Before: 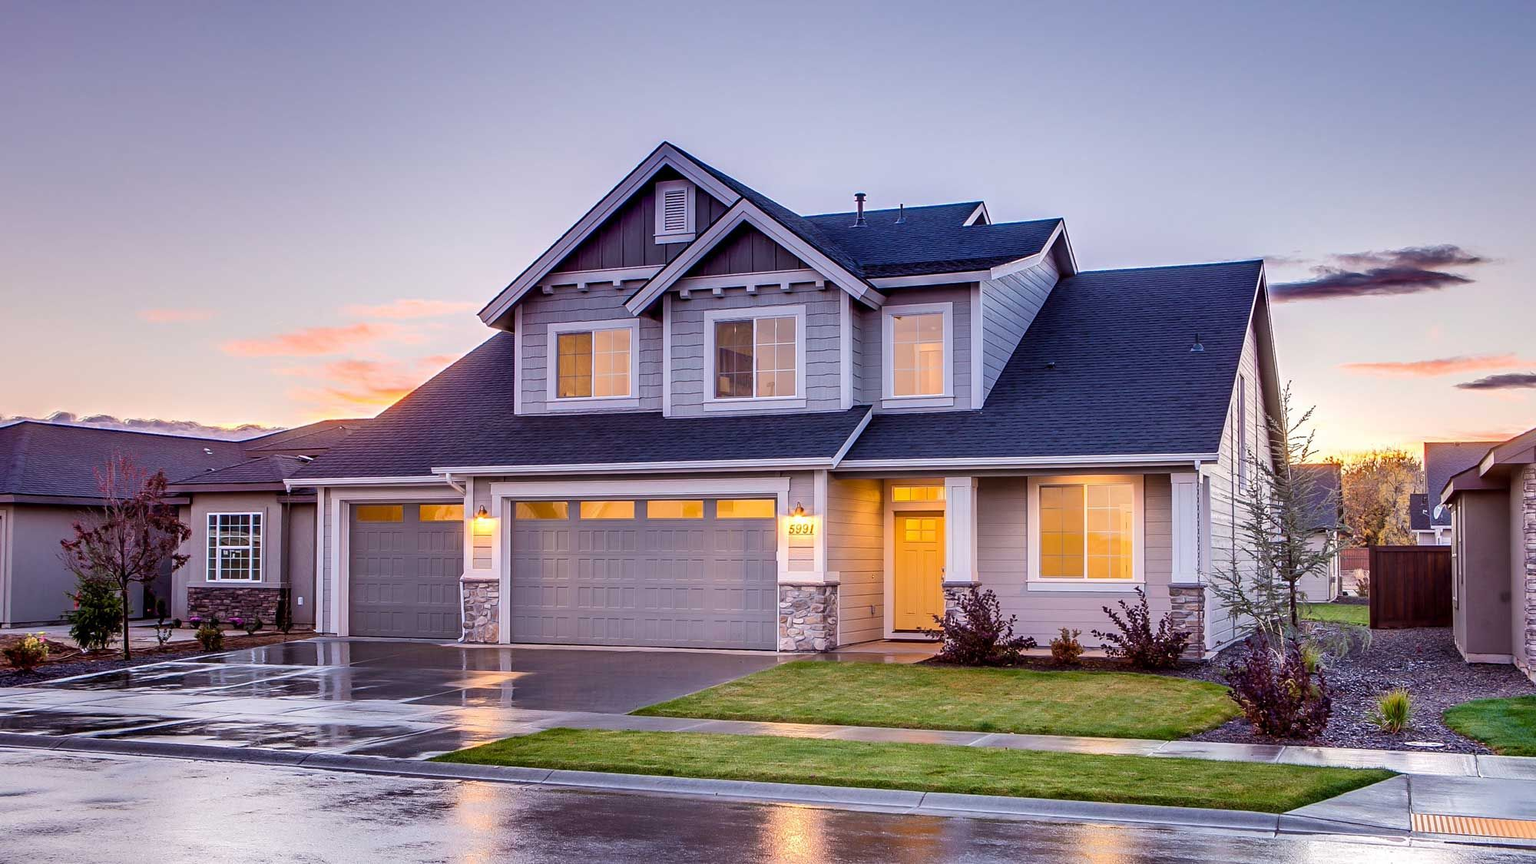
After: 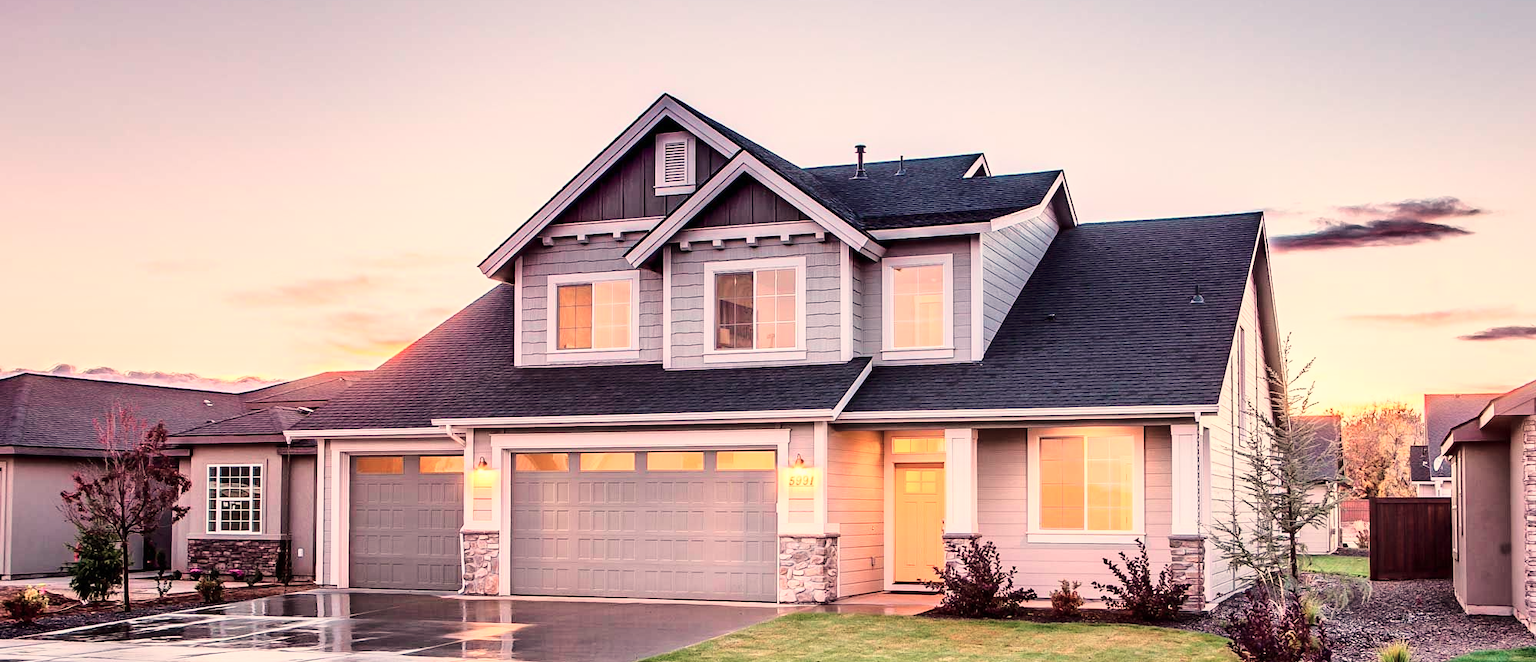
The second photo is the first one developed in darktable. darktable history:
crop: top 5.667%, bottom 17.637%
color contrast: blue-yellow contrast 0.7
white balance: red 1.123, blue 0.83
base curve: curves: ch0 [(0, 0) (0.028, 0.03) (0.121, 0.232) (0.46, 0.748) (0.859, 0.968) (1, 1)]
